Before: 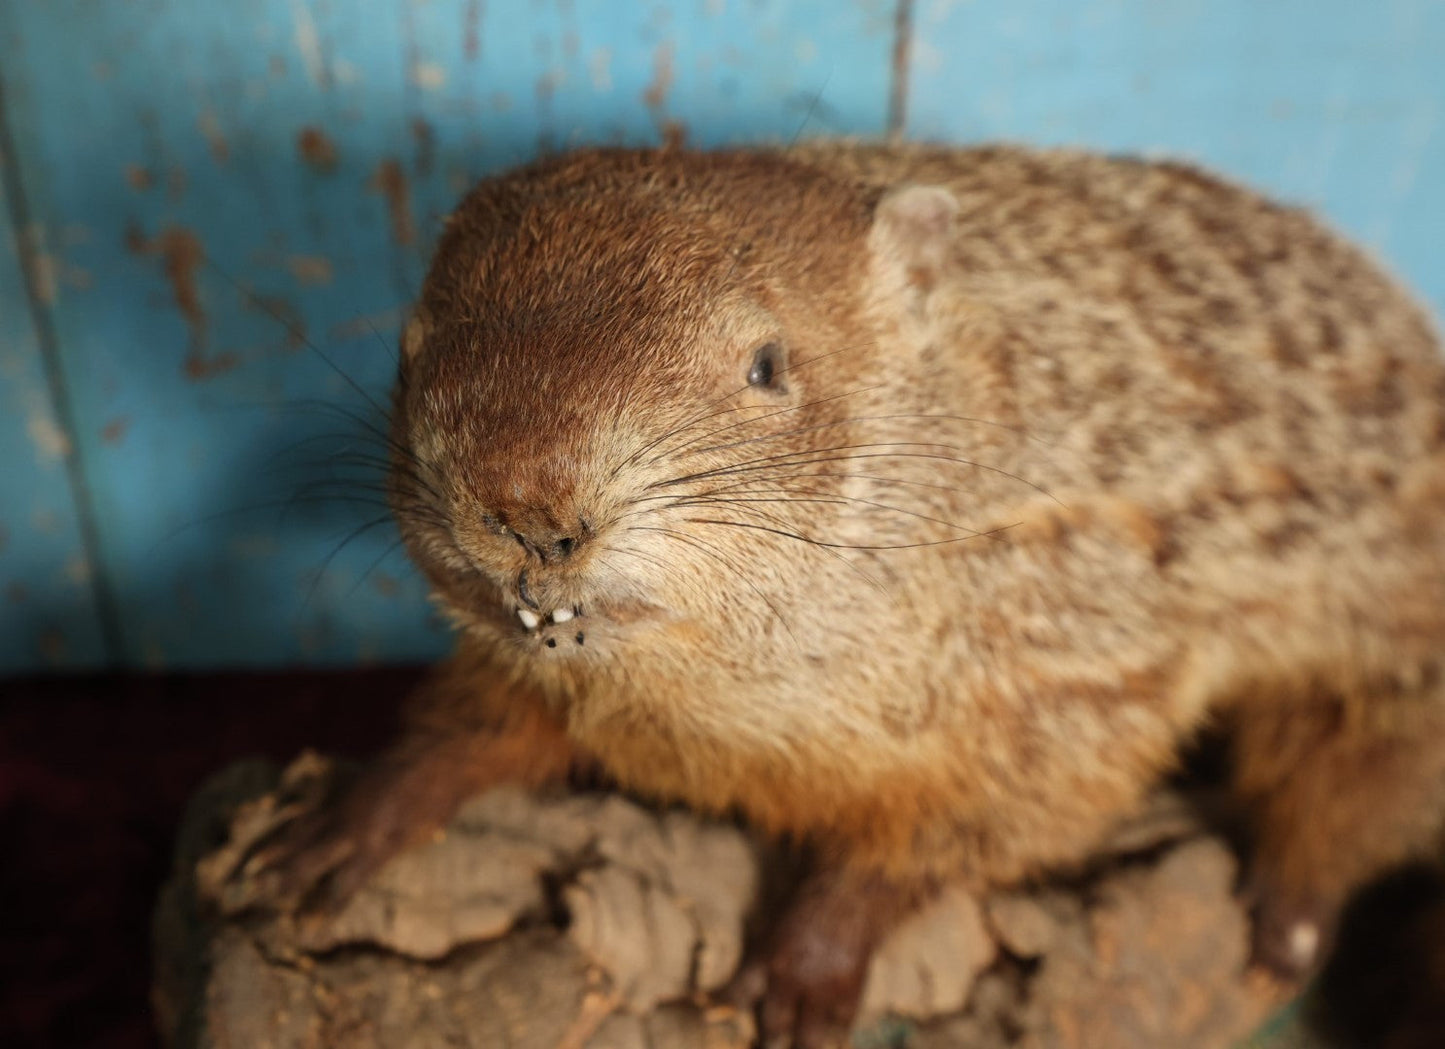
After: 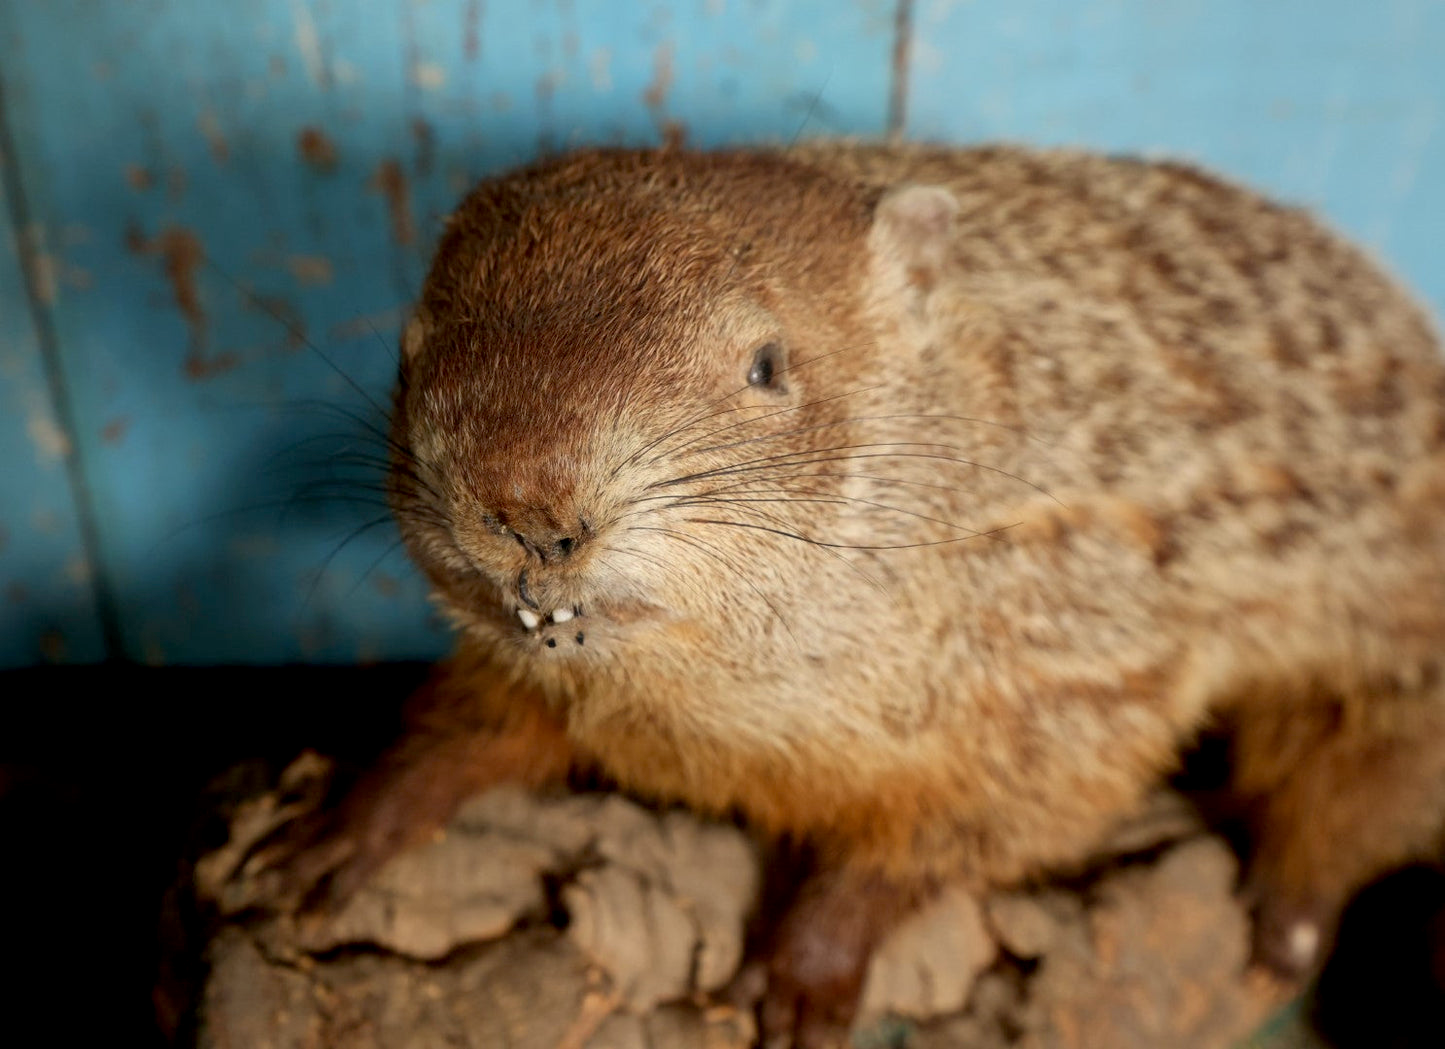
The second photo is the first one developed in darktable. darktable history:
exposure: black level correction 0.011, compensate highlight preservation false
haze removal: strength -0.059, compatibility mode true, adaptive false
